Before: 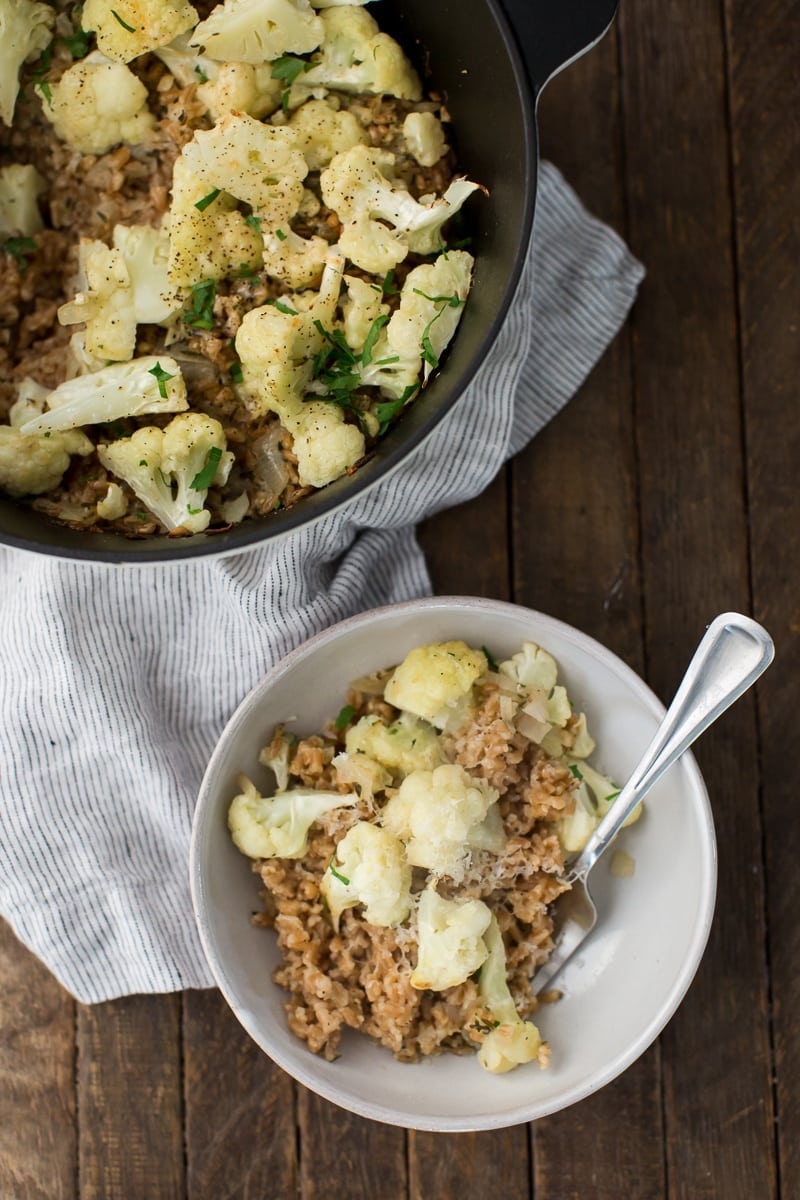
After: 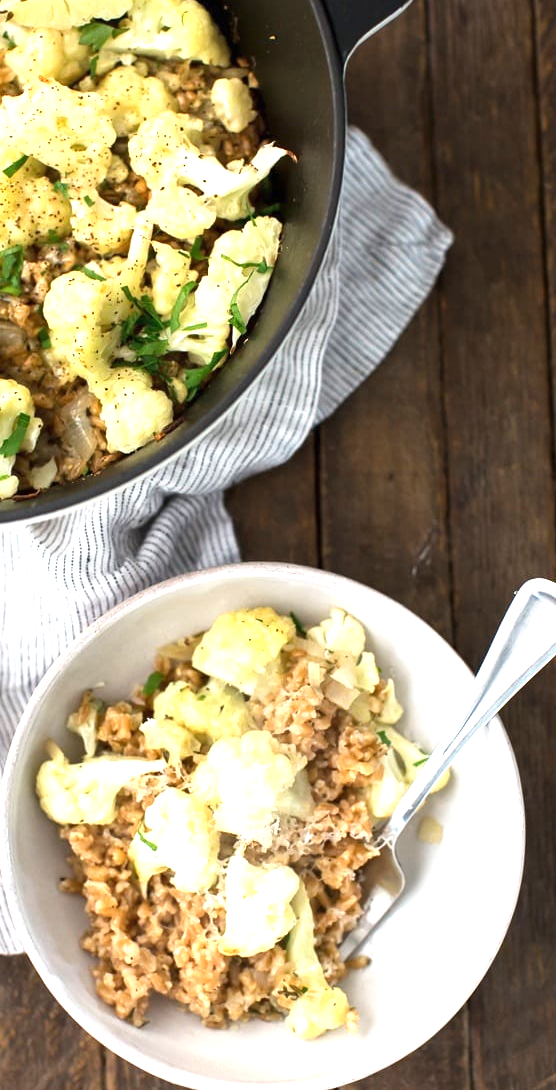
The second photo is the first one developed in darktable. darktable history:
crop and rotate: left 24.034%, top 2.838%, right 6.406%, bottom 6.299%
exposure: black level correction 0, exposure 1.2 EV, compensate highlight preservation false
